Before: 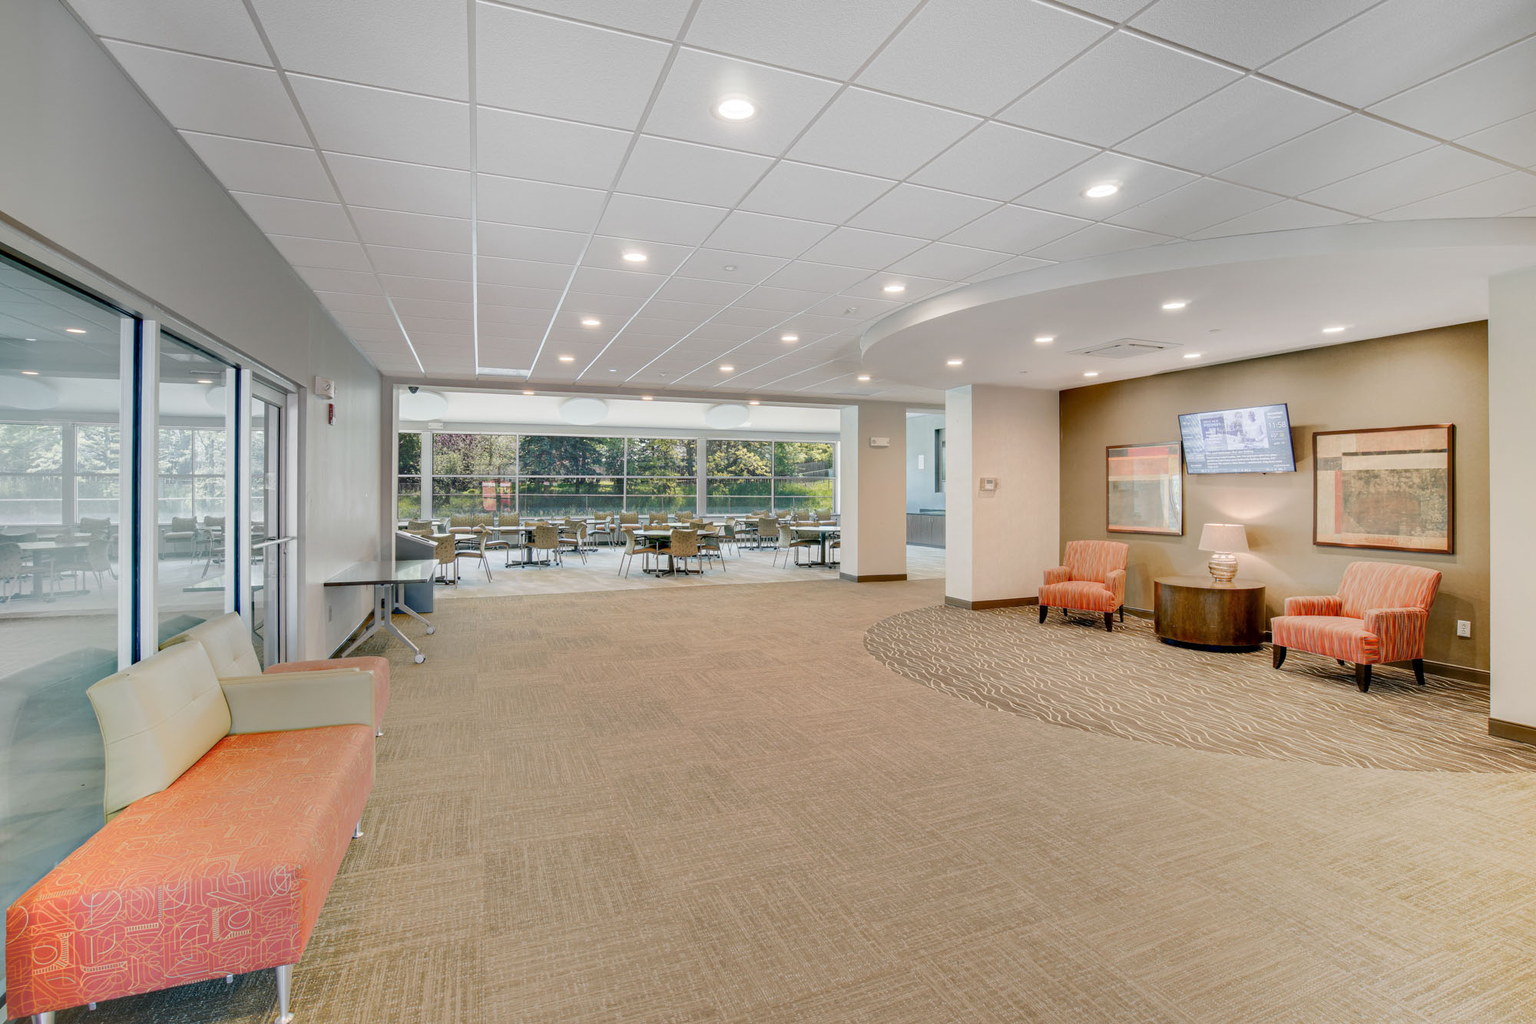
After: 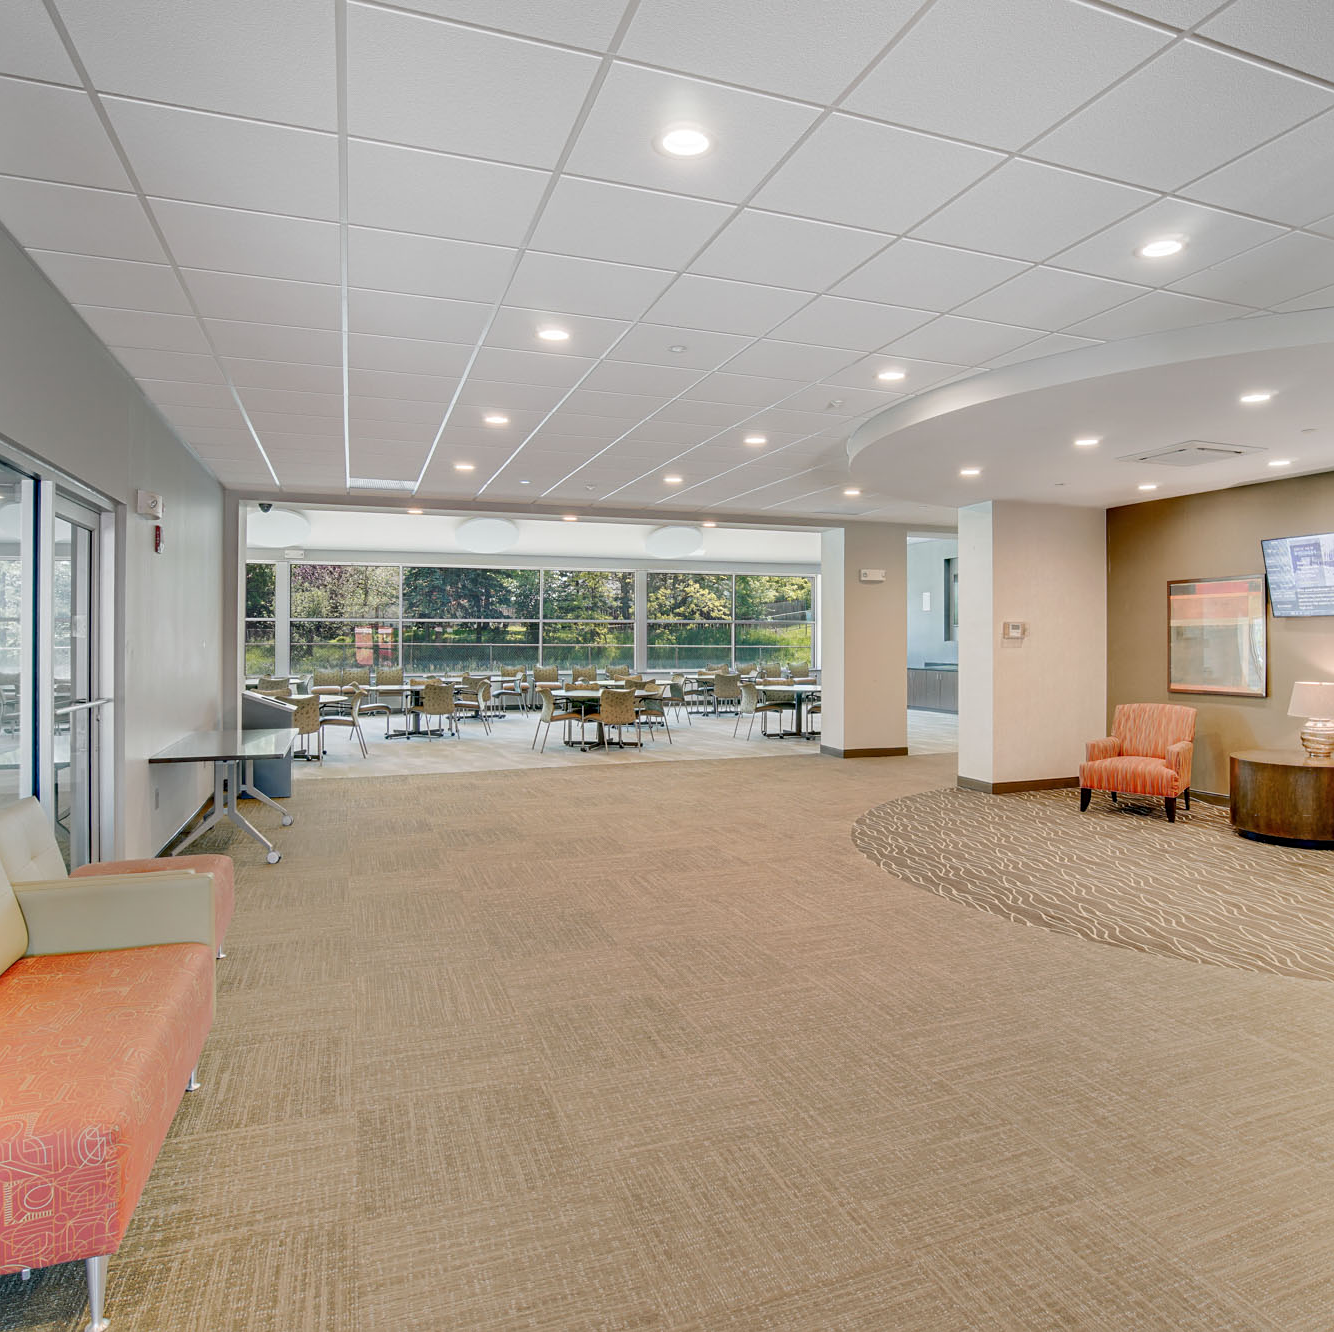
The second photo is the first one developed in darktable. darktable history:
sharpen: amount 0.208
crop and rotate: left 13.653%, right 19.604%
